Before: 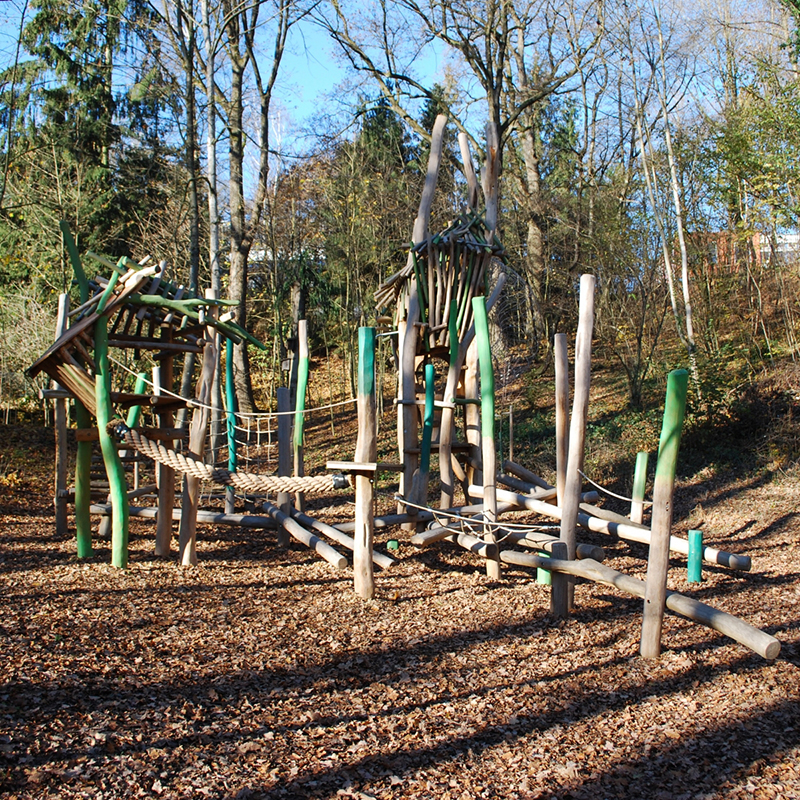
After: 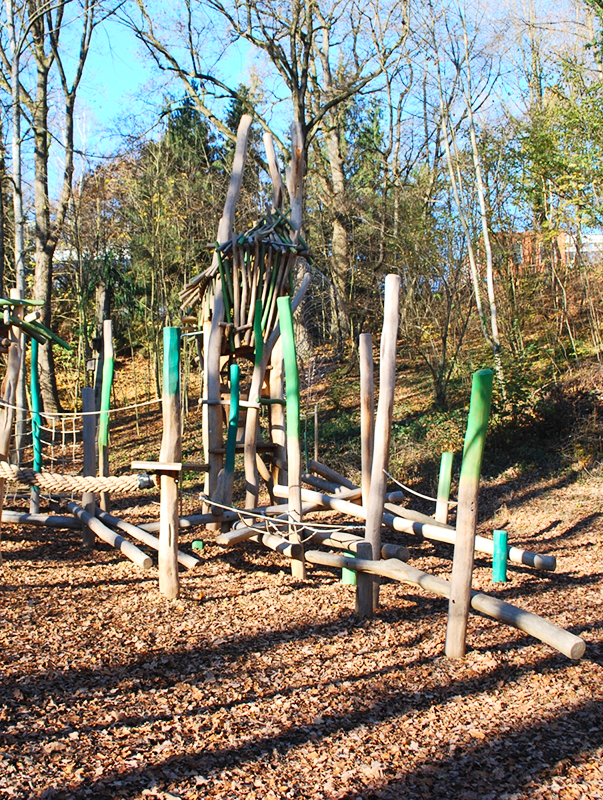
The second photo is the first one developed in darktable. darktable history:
crop and rotate: left 24.532%
contrast brightness saturation: contrast 0.195, brightness 0.168, saturation 0.227
